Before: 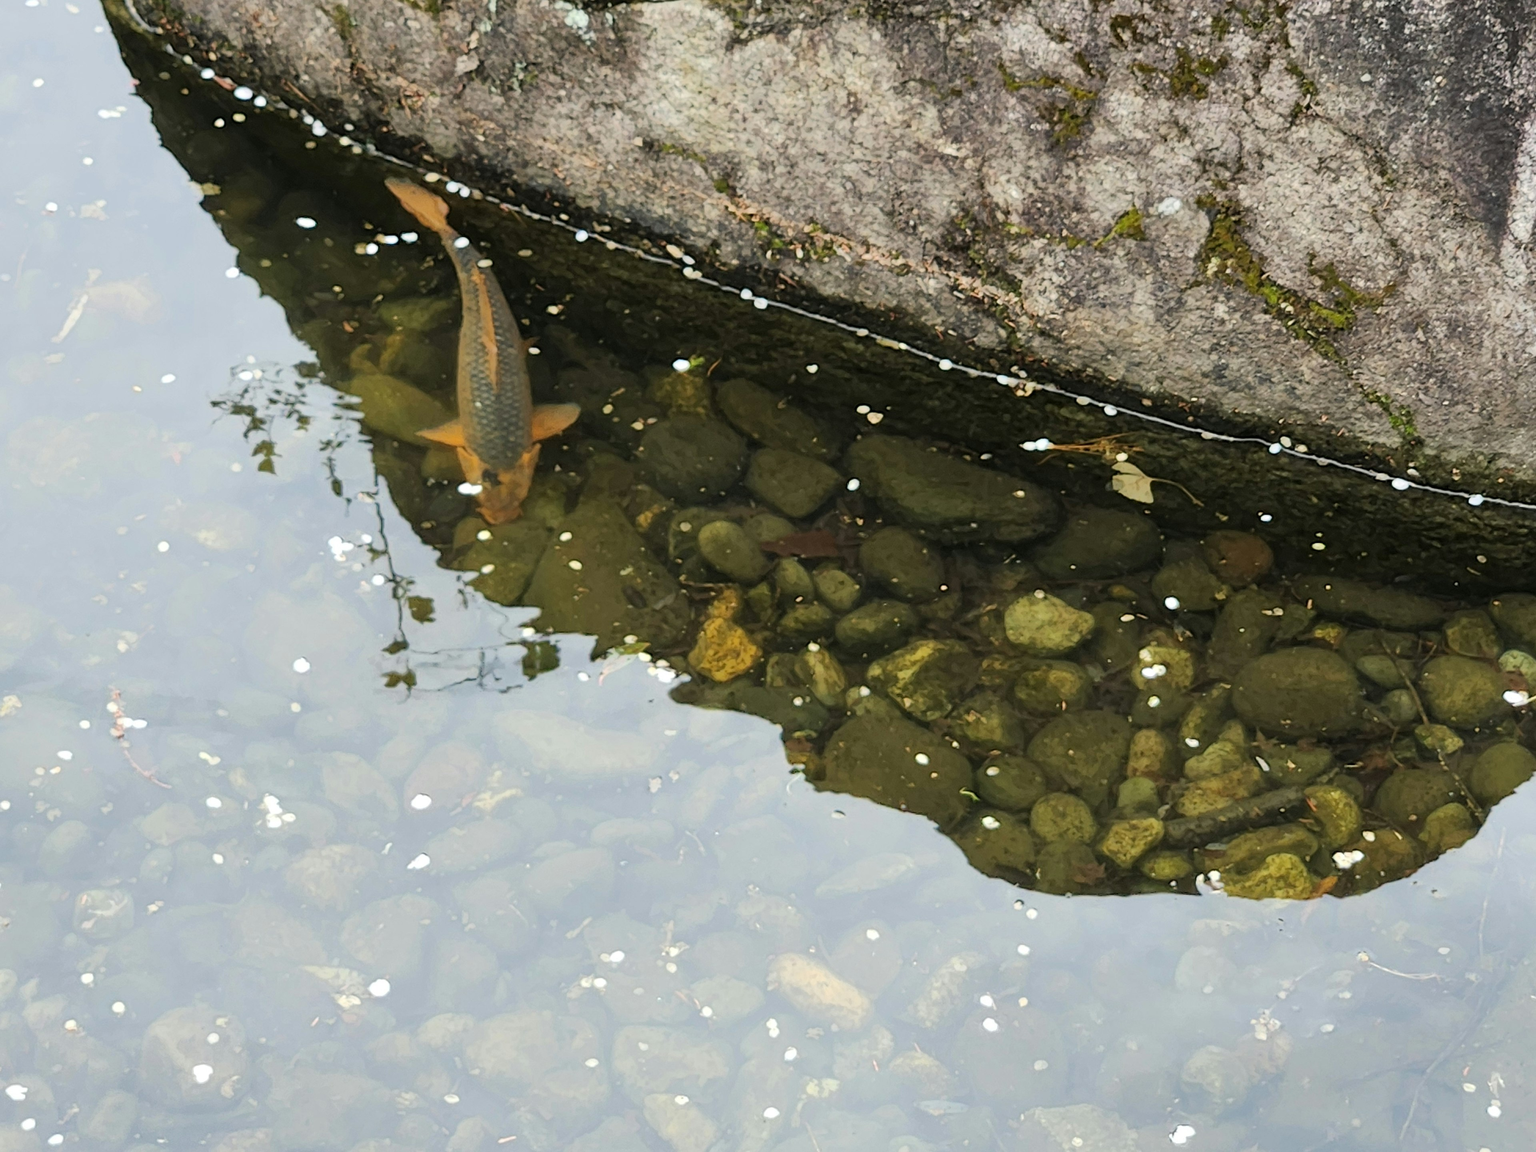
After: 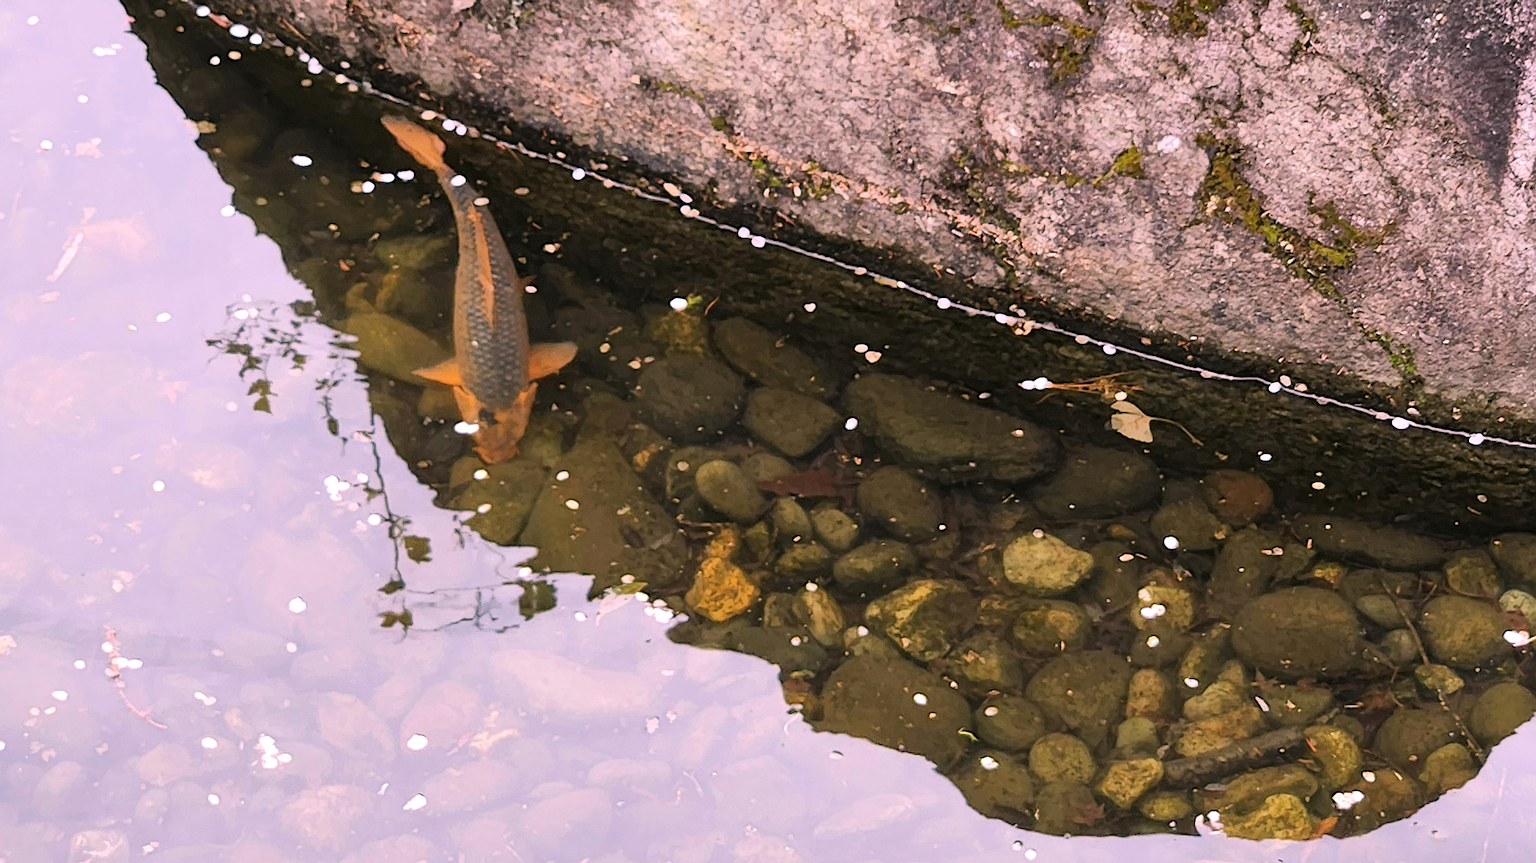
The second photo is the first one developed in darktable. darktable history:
crop: left 0.387%, top 5.469%, bottom 19.809%
white balance: red 1.188, blue 1.11
sharpen: amount 0.6
